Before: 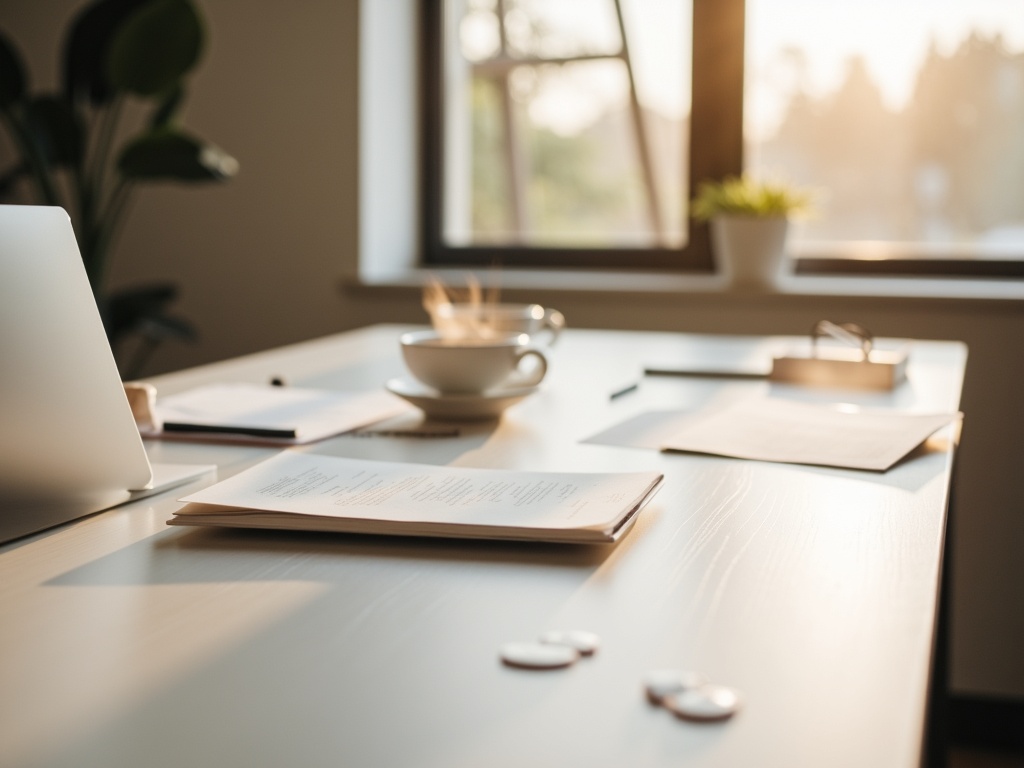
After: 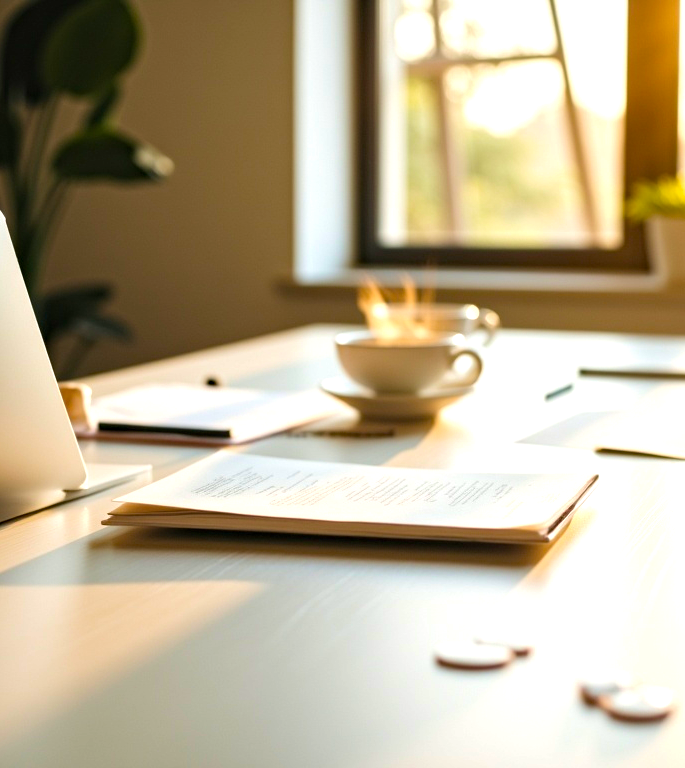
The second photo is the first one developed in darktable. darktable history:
exposure: exposure 0.649 EV, compensate highlight preservation false
velvia: strength 9.4%
haze removal: compatibility mode true, adaptive false
color balance rgb: shadows lift › chroma 0.961%, shadows lift › hue 110.89°, perceptual saturation grading › global saturation 19.87%, global vibrance 32.857%
crop and rotate: left 6.397%, right 26.694%
